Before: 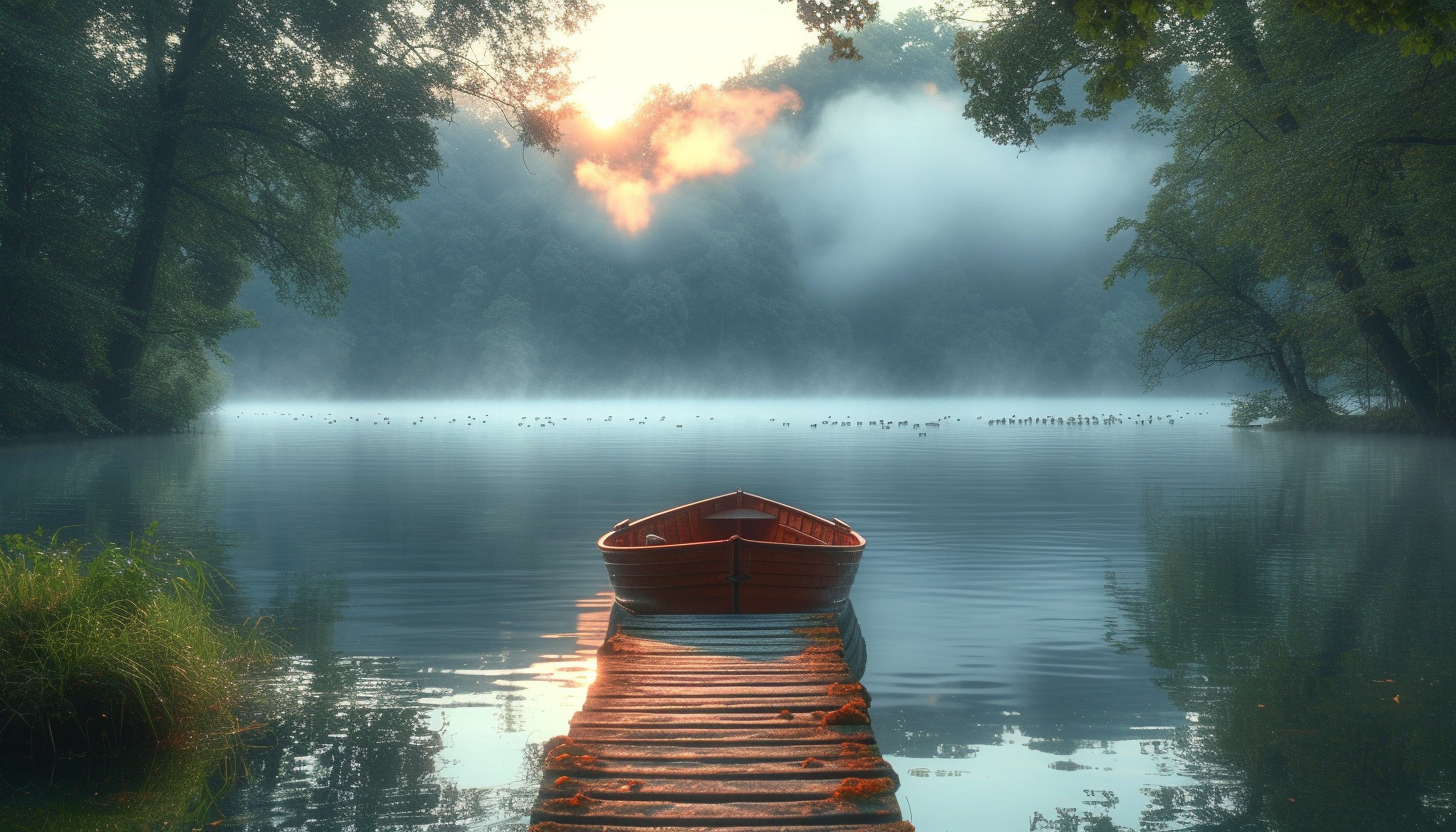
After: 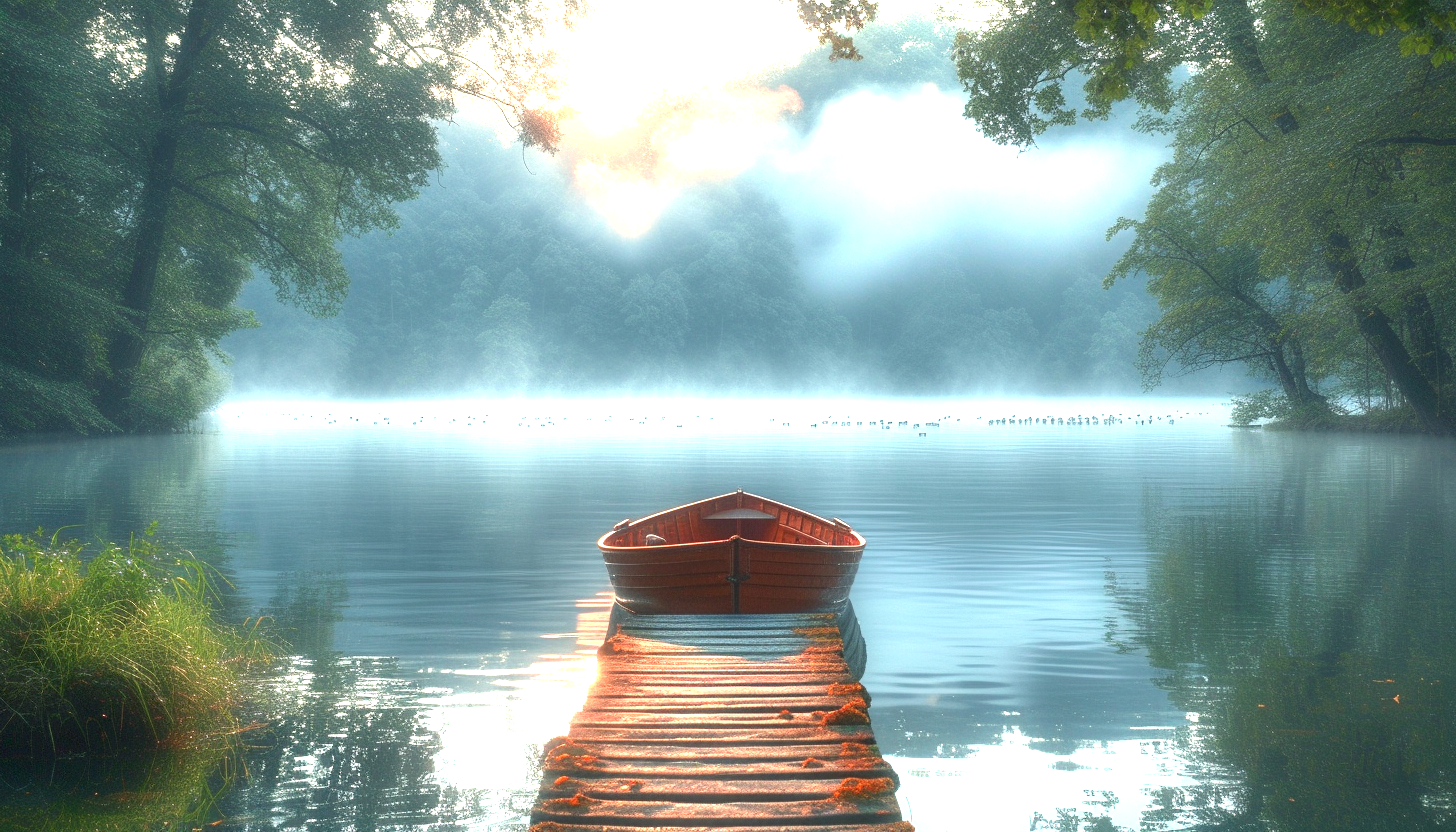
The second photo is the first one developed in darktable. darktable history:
exposure: black level correction 0.002, exposure 1.312 EV, compensate highlight preservation false
